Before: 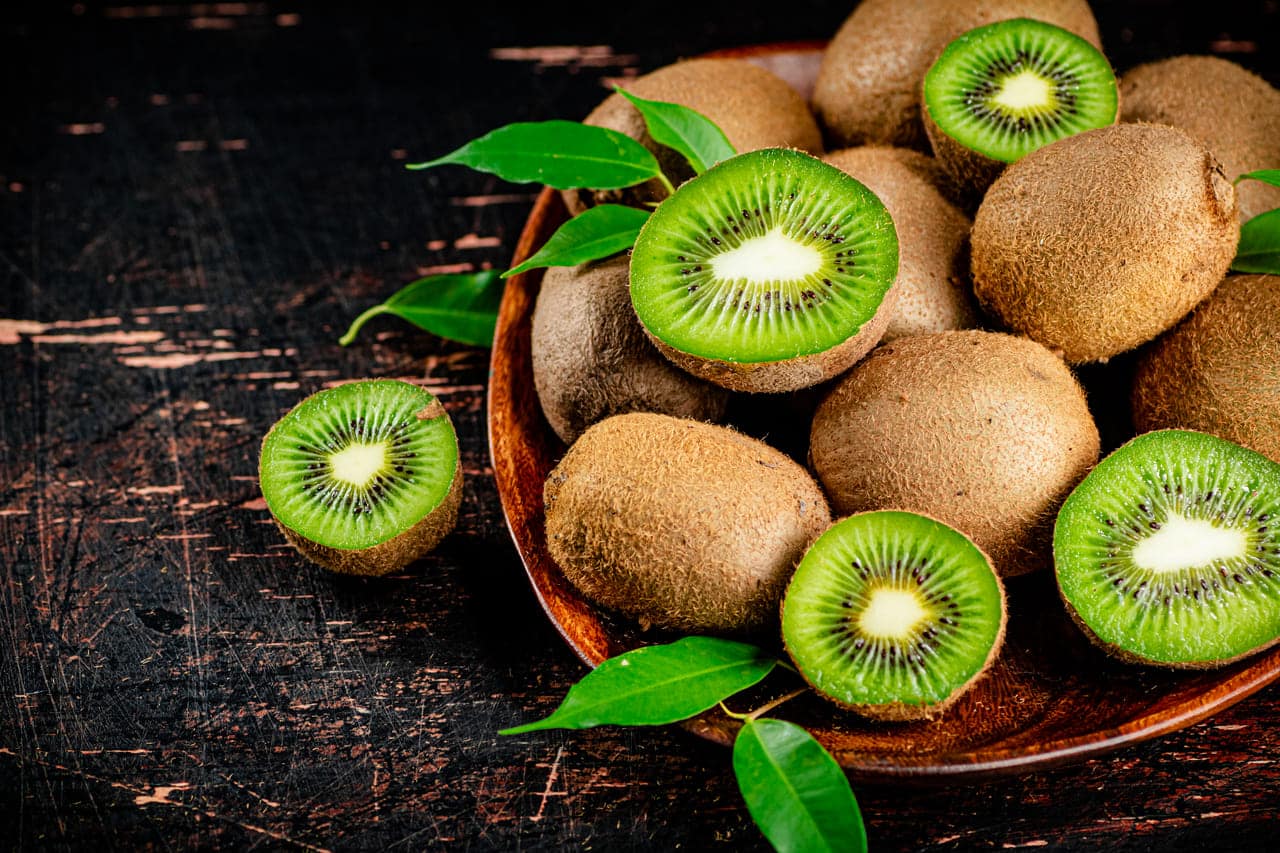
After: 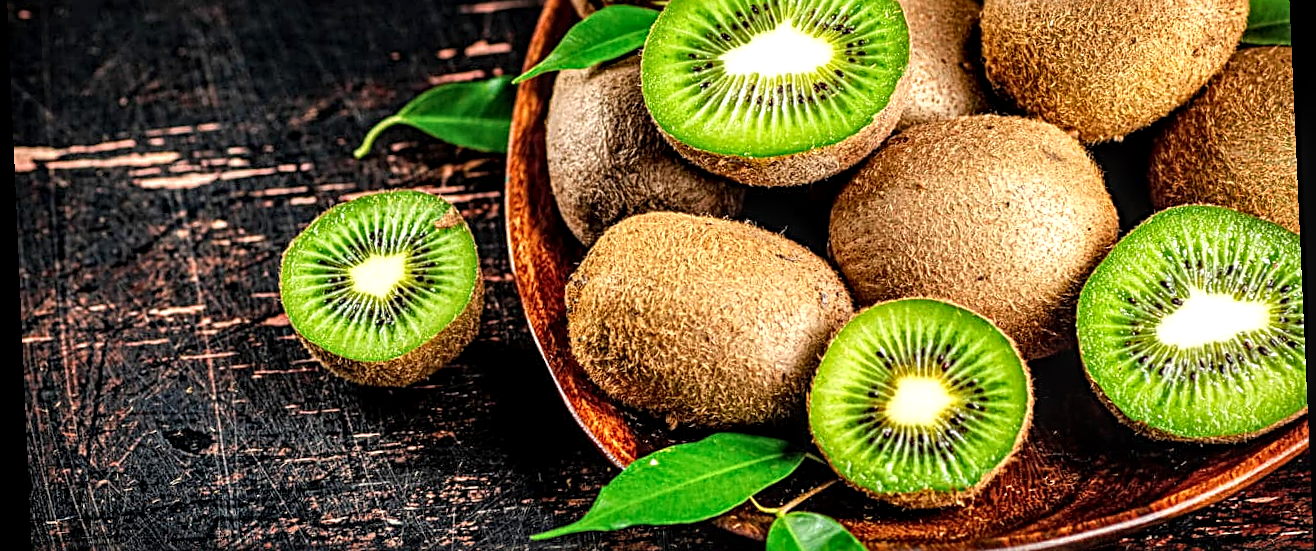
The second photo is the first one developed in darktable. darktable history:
sharpen: radius 3.119
rotate and perspective: rotation -2.56°, automatic cropping off
local contrast: detail 142%
crop and rotate: top 25.357%, bottom 13.942%
exposure: exposure 0.367 EV, compensate highlight preservation false
